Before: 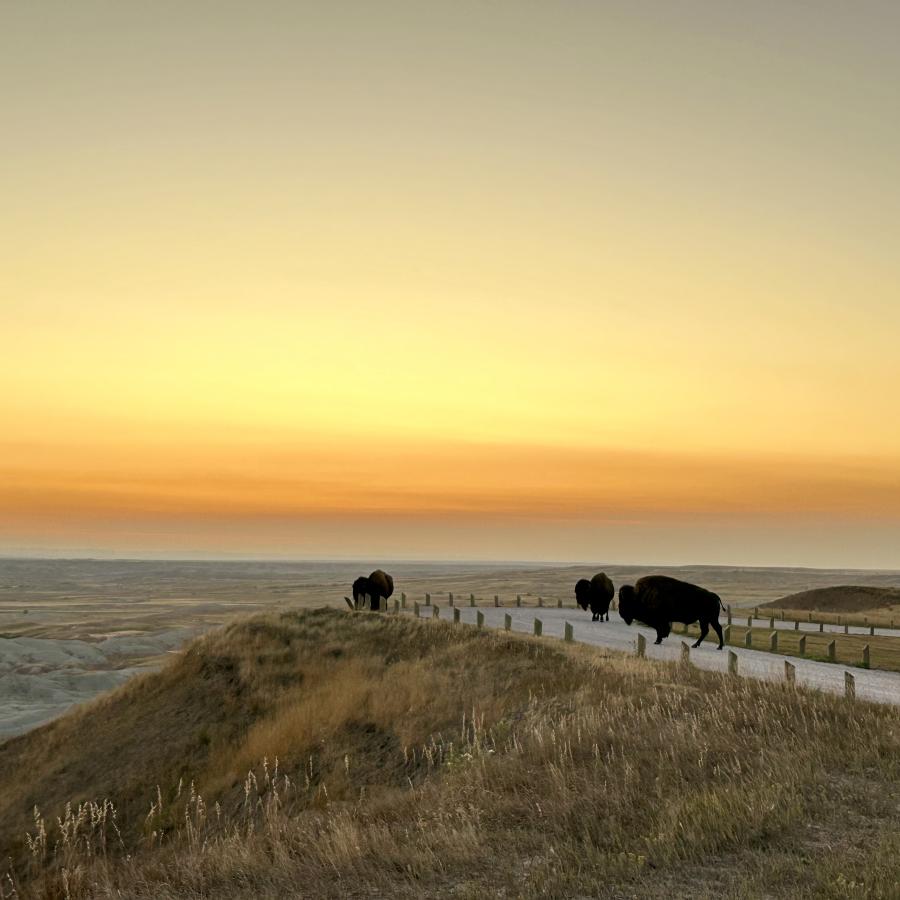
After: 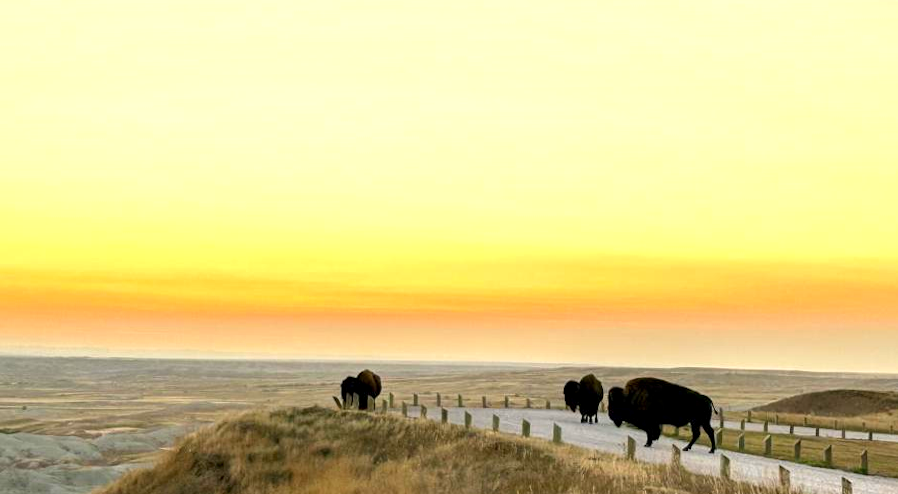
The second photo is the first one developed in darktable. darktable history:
exposure: exposure 1 EV, compensate highlight preservation false
contrast brightness saturation: saturation 0.18
crop and rotate: top 23.043%, bottom 23.437%
local contrast: highlights 61%, shadows 106%, detail 107%, midtone range 0.529
rotate and perspective: lens shift (horizontal) -0.055, automatic cropping off
